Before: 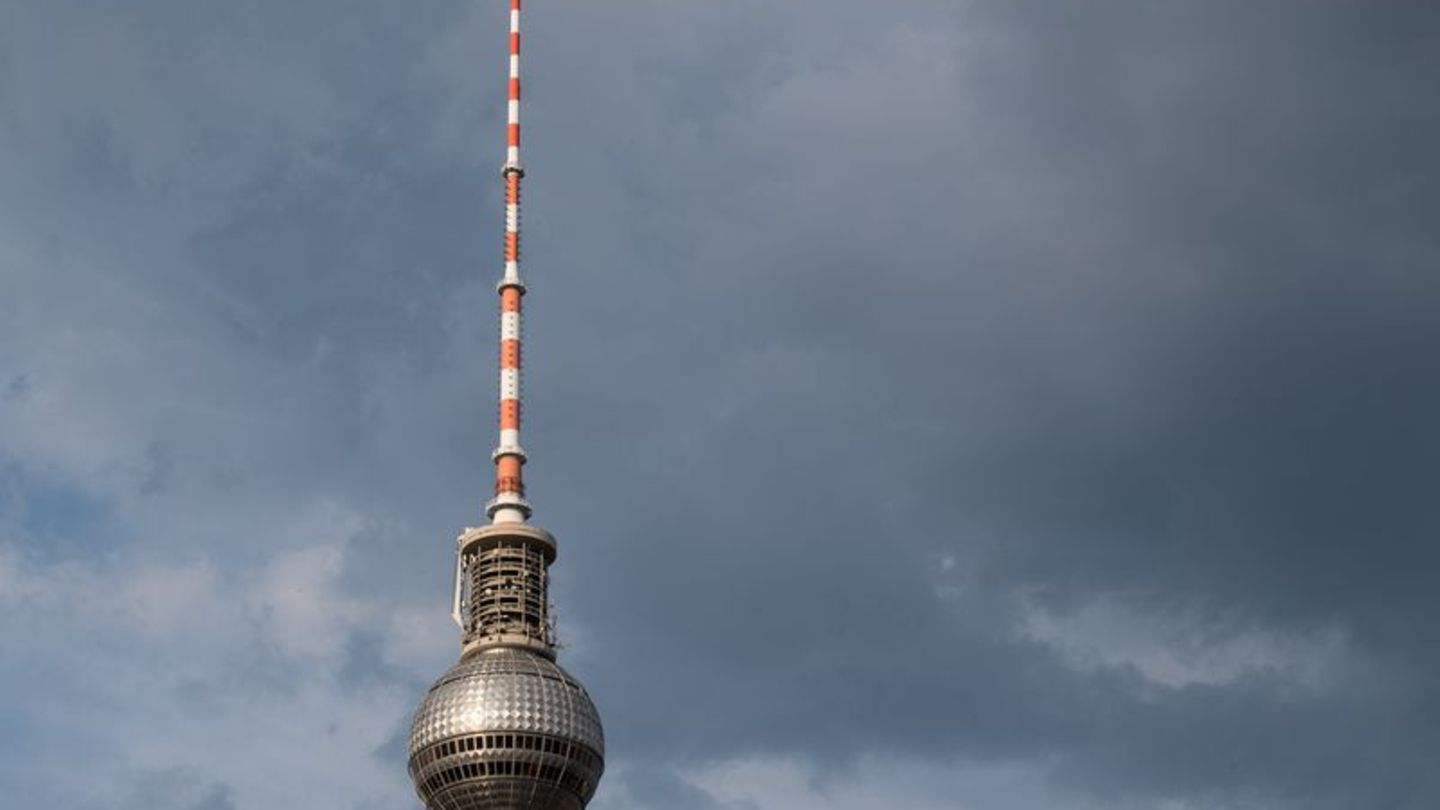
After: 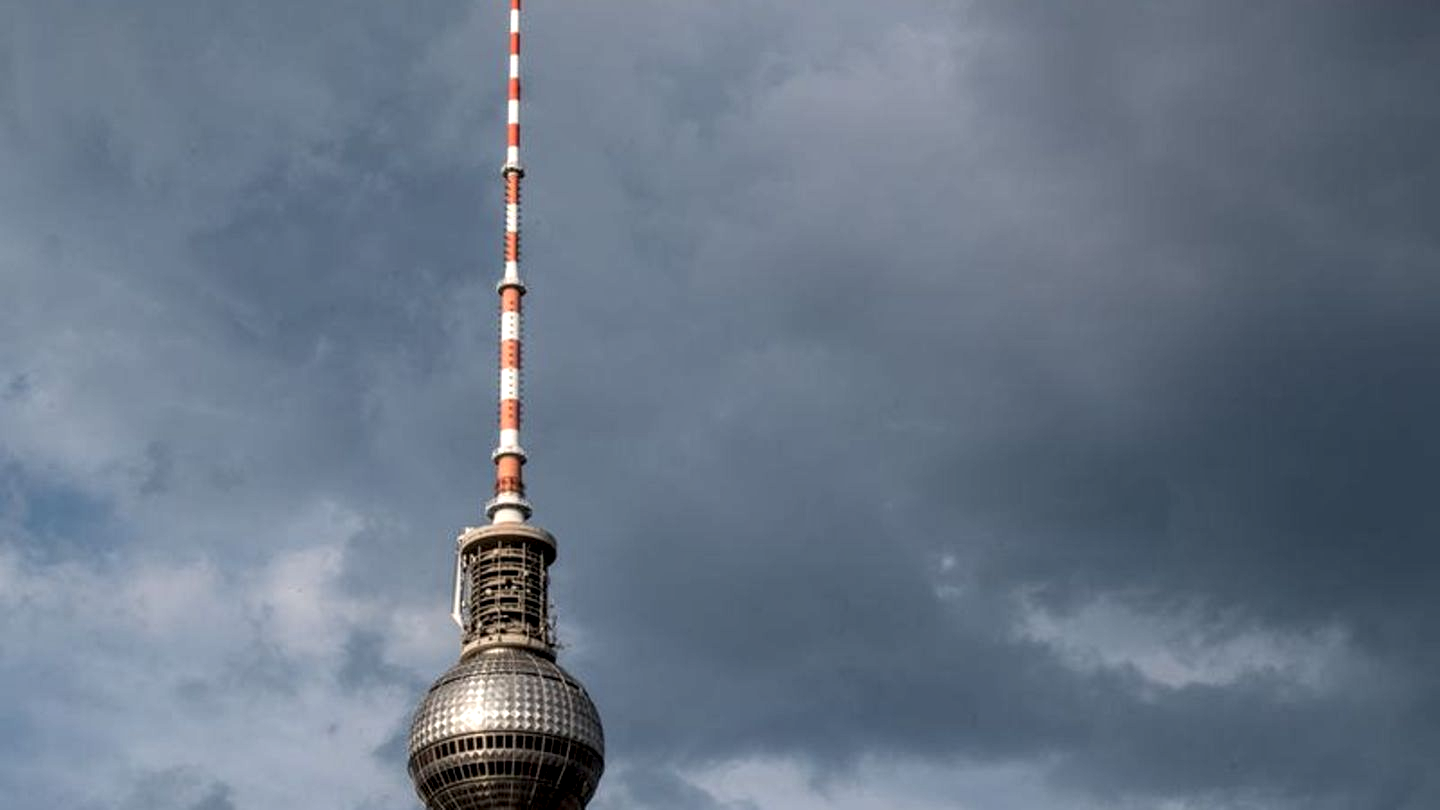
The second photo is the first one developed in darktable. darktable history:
local contrast: highlights 60%, shadows 60%, detail 160%
tone equalizer: on, module defaults
